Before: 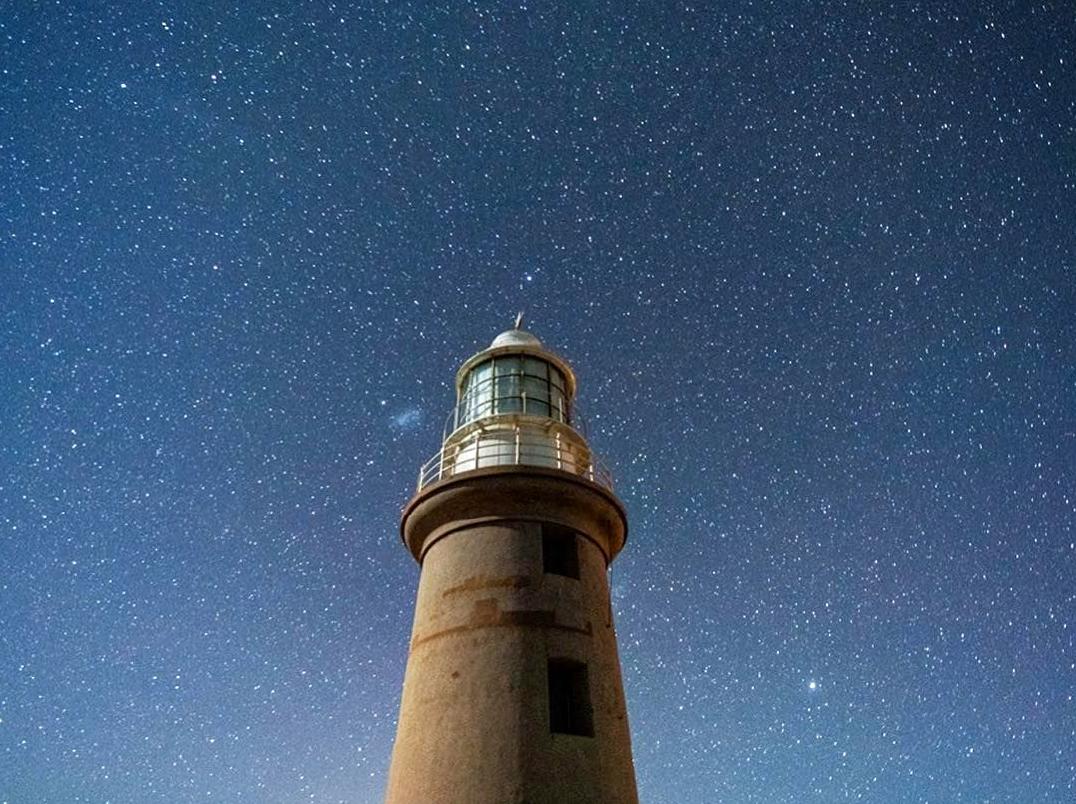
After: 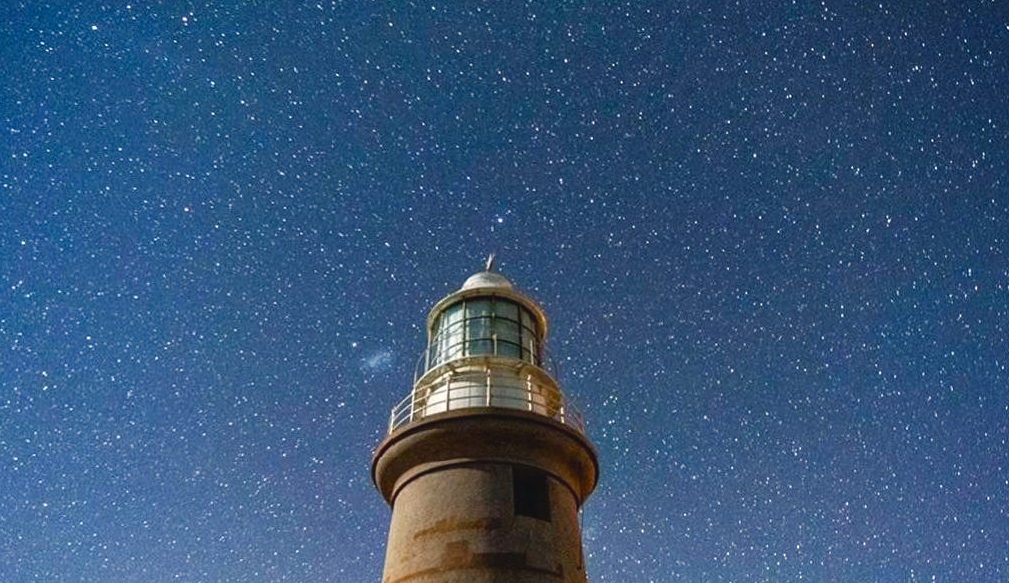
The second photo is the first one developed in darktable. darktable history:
crop: left 2.737%, top 7.287%, right 3.421%, bottom 20.179%
color balance rgb: shadows lift › chroma 2%, shadows lift › hue 250°, power › hue 326.4°, highlights gain › chroma 2%, highlights gain › hue 64.8°, global offset › luminance 0.5%, global offset › hue 58.8°, perceptual saturation grading › highlights -25%, perceptual saturation grading › shadows 30%, global vibrance 15%
